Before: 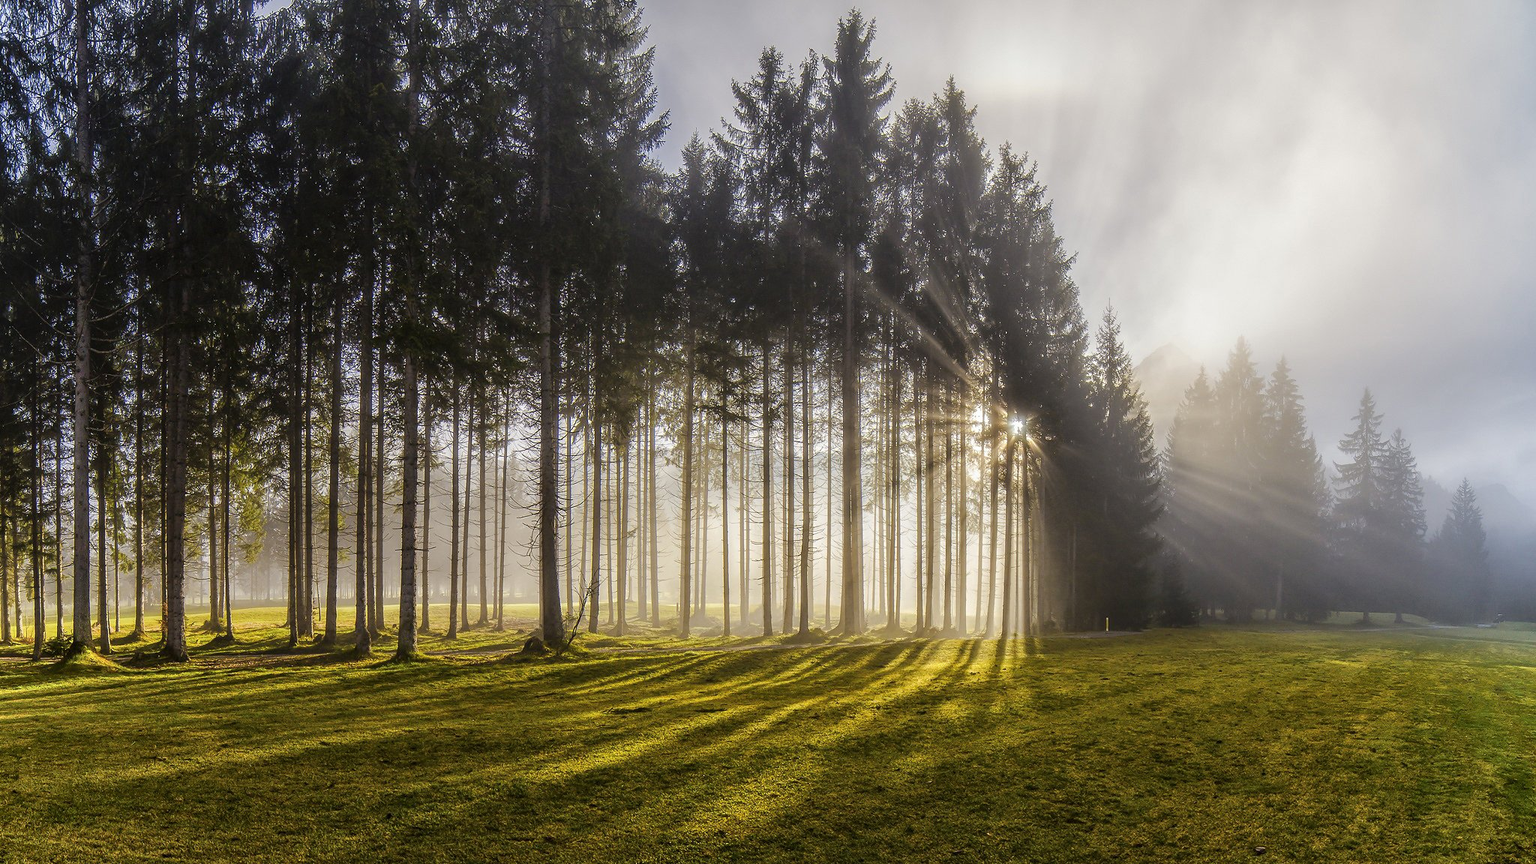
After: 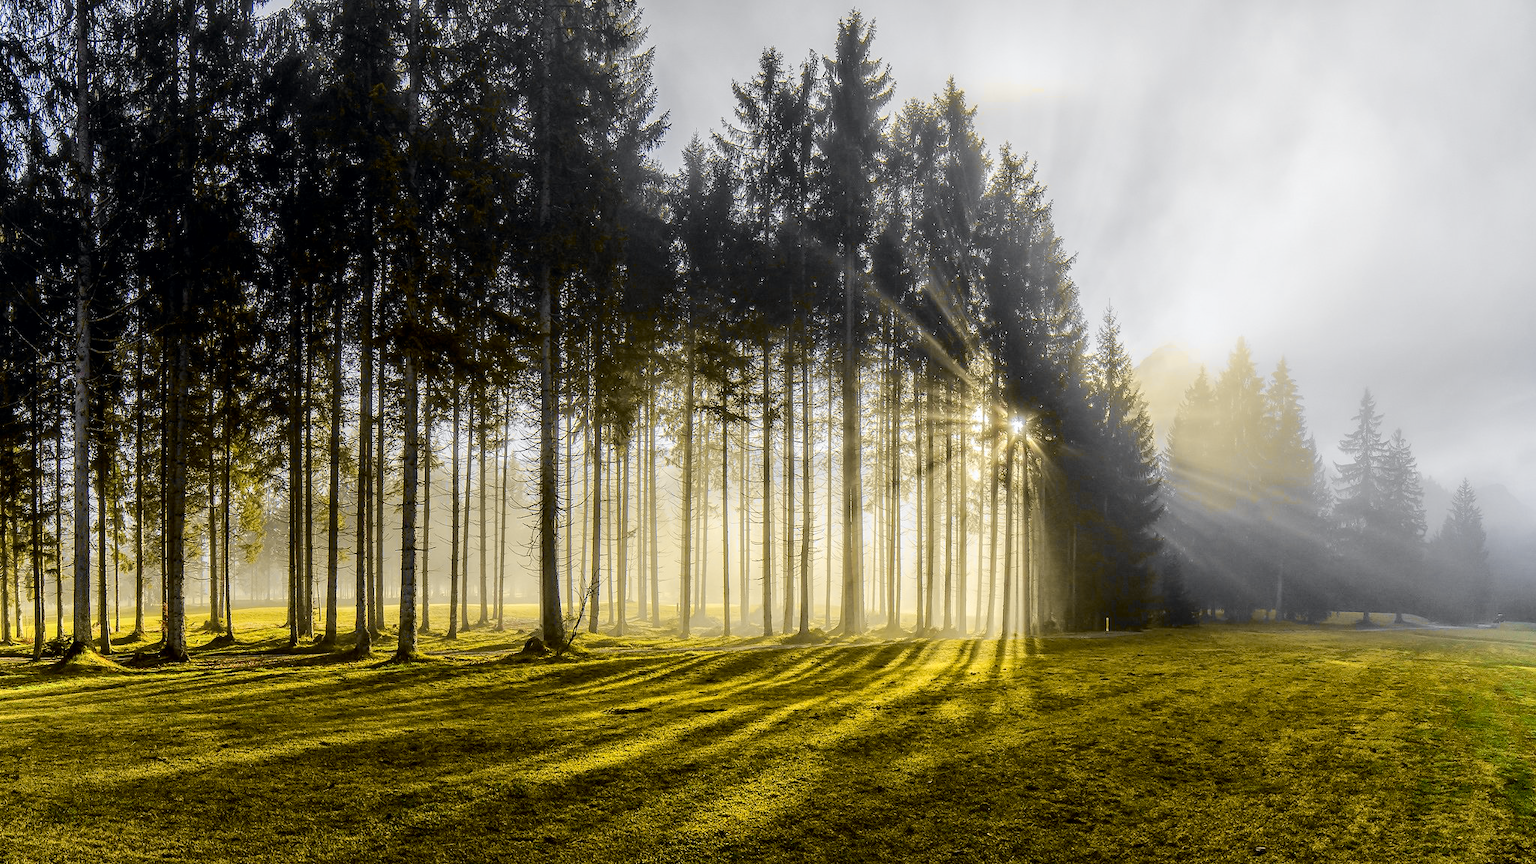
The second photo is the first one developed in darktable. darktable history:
exposure: black level correction 0.007, exposure 0.093 EV, compensate highlight preservation false
tone curve: curves: ch0 [(0, 0) (0.071, 0.047) (0.266, 0.26) (0.483, 0.554) (0.753, 0.811) (1, 0.983)]; ch1 [(0, 0) (0.346, 0.307) (0.408, 0.387) (0.463, 0.465) (0.482, 0.493) (0.502, 0.5) (0.517, 0.502) (0.55, 0.548) (0.597, 0.61) (0.651, 0.698) (1, 1)]; ch2 [(0, 0) (0.346, 0.34) (0.434, 0.46) (0.485, 0.494) (0.5, 0.494) (0.517, 0.506) (0.526, 0.545) (0.583, 0.61) (0.625, 0.659) (1, 1)], color space Lab, independent channels, preserve colors none
